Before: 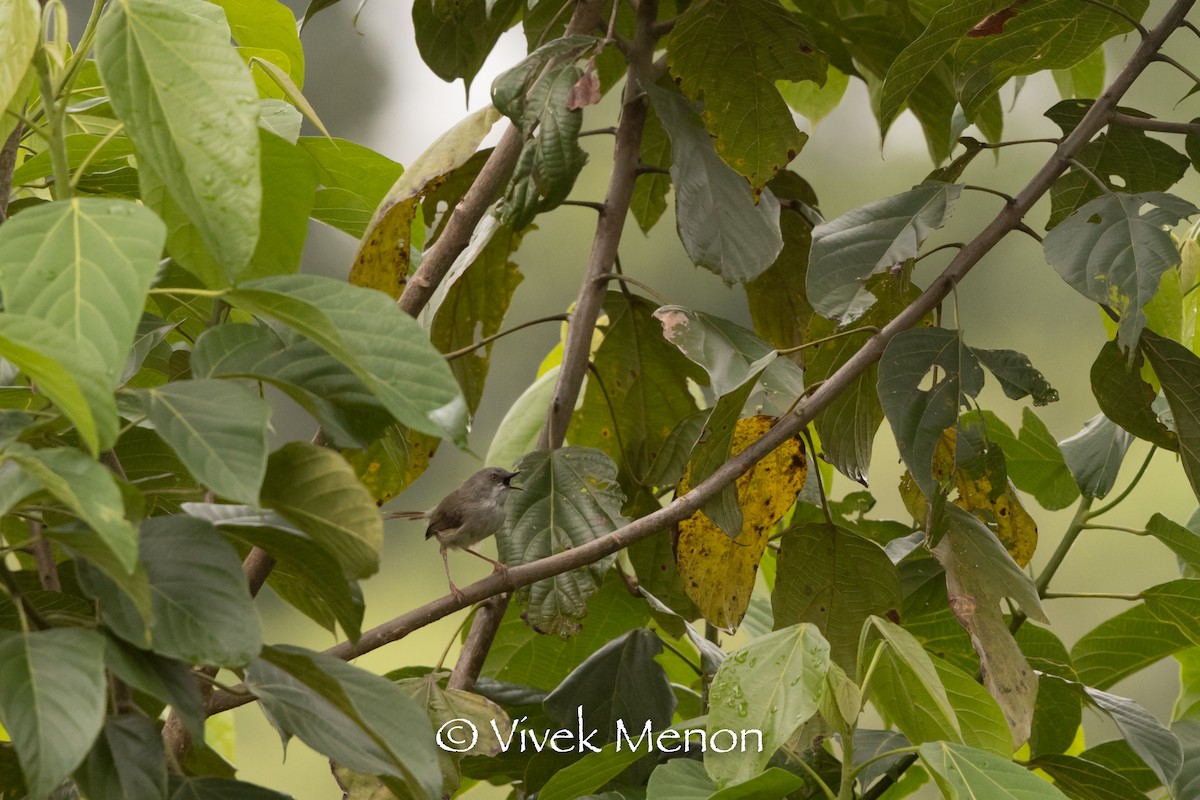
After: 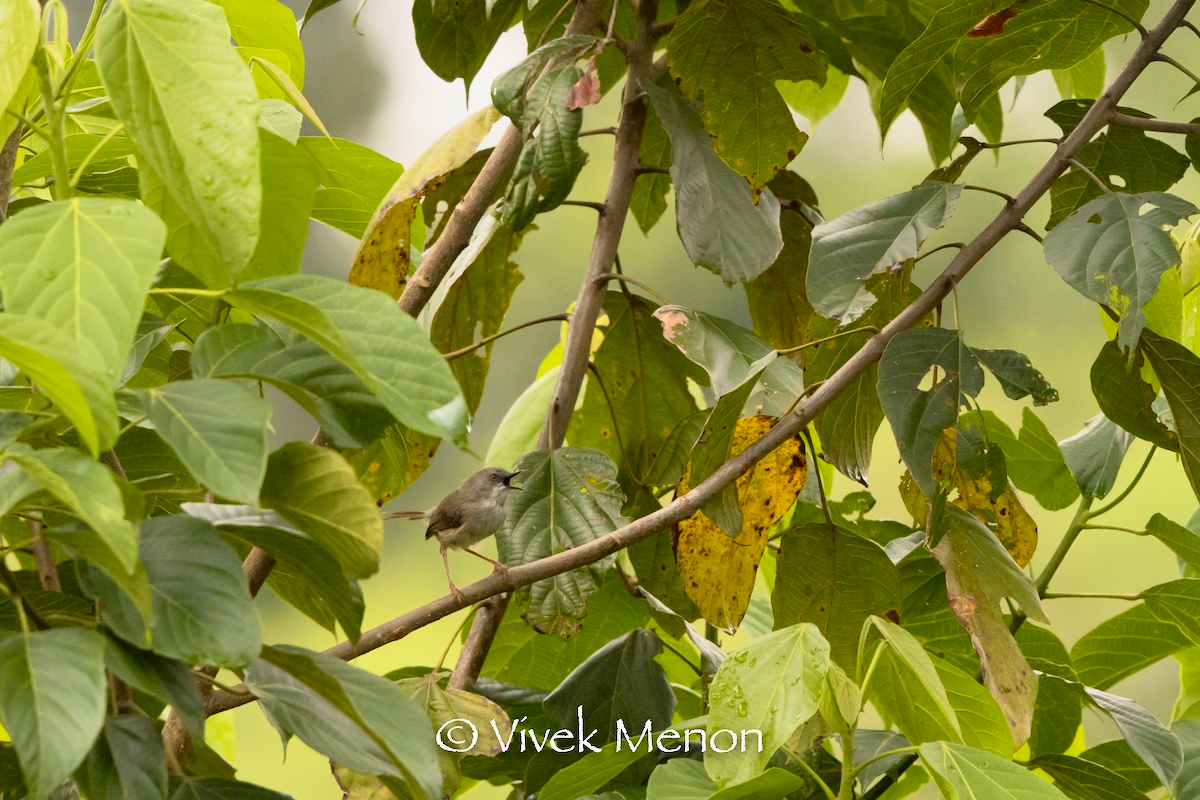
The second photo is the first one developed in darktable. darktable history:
tone curve: curves: ch0 [(0, 0.005) (0.103, 0.097) (0.18, 0.22) (0.378, 0.482) (0.504, 0.631) (0.663, 0.801) (0.834, 0.914) (1, 0.971)]; ch1 [(0, 0) (0.172, 0.123) (0.324, 0.253) (0.396, 0.388) (0.478, 0.461) (0.499, 0.498) (0.522, 0.528) (0.604, 0.692) (0.704, 0.818) (1, 1)]; ch2 [(0, 0) (0.411, 0.424) (0.496, 0.5) (0.515, 0.519) (0.555, 0.585) (0.628, 0.703) (1, 1)], color space Lab, independent channels, preserve colors none
